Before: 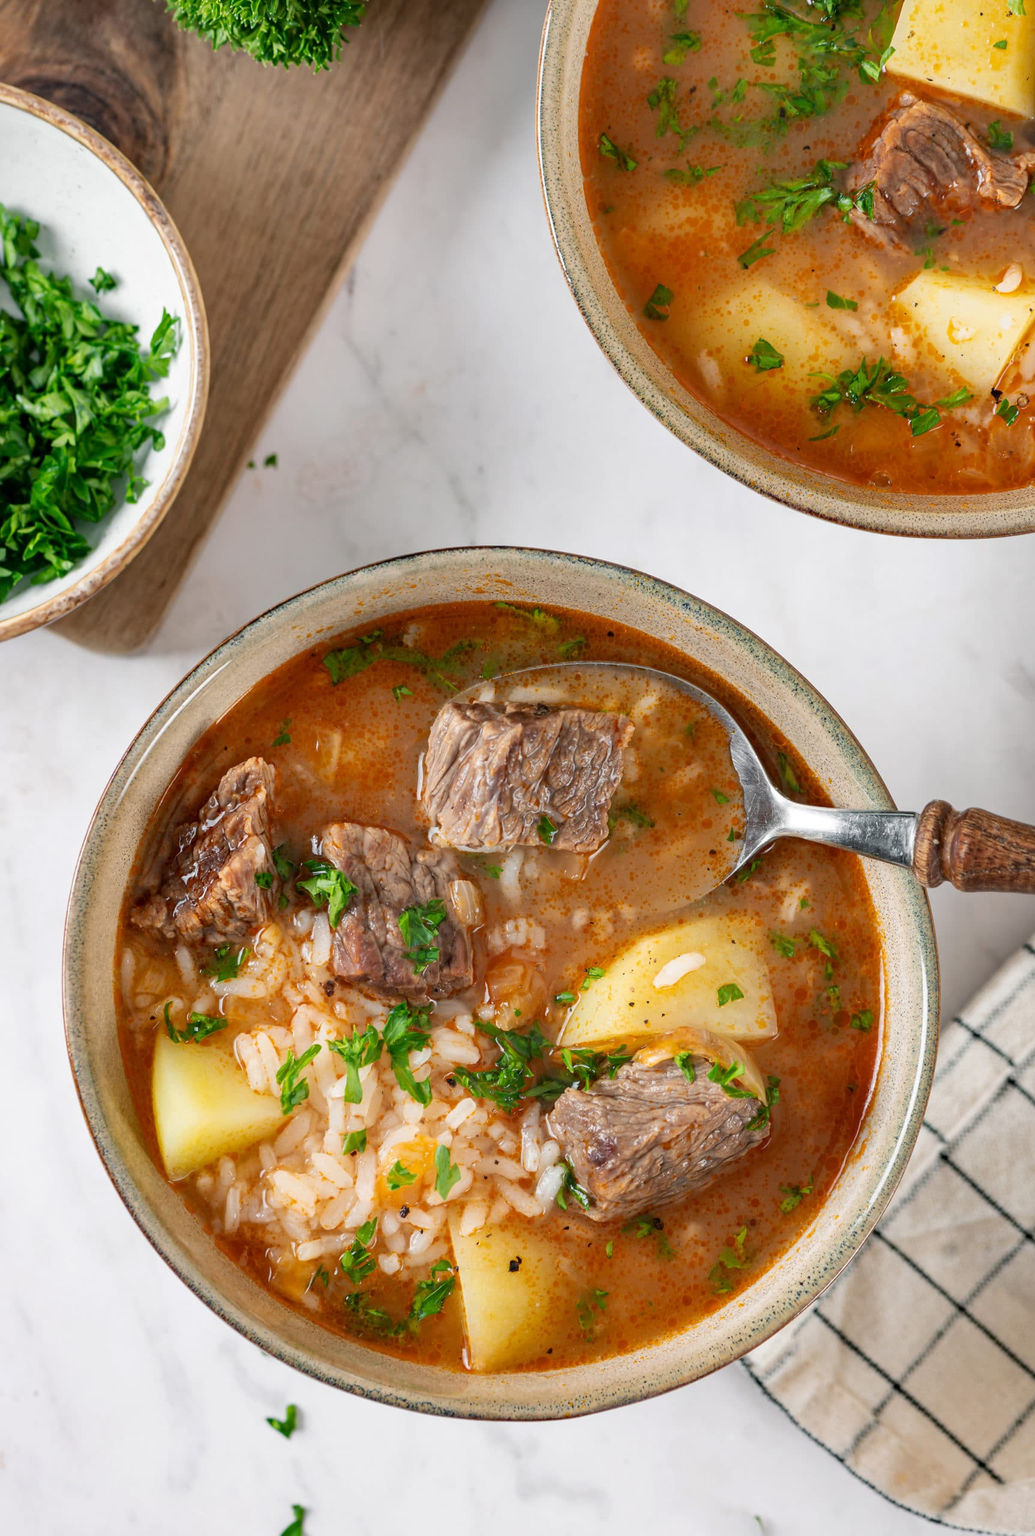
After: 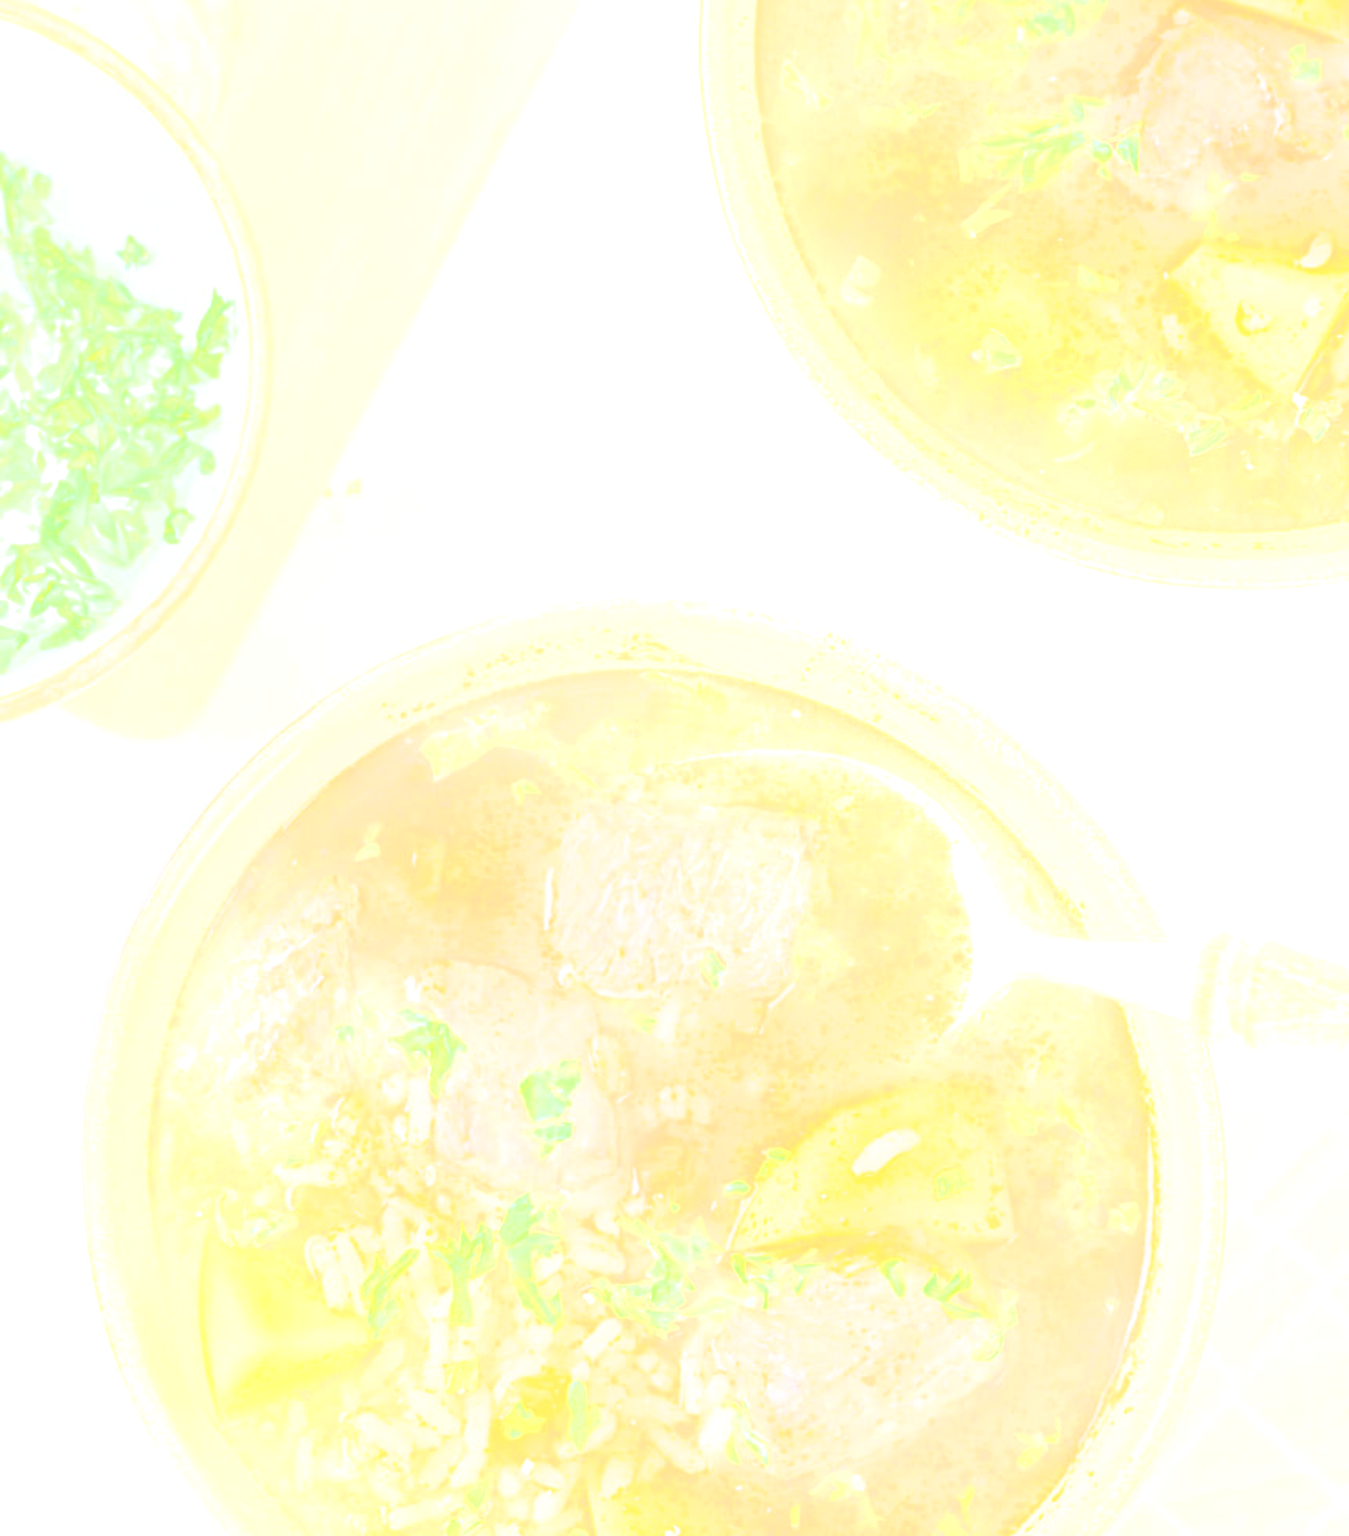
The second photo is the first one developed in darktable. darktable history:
crop: top 5.667%, bottom 17.637%
bloom: size 85%, threshold 5%, strength 85%
